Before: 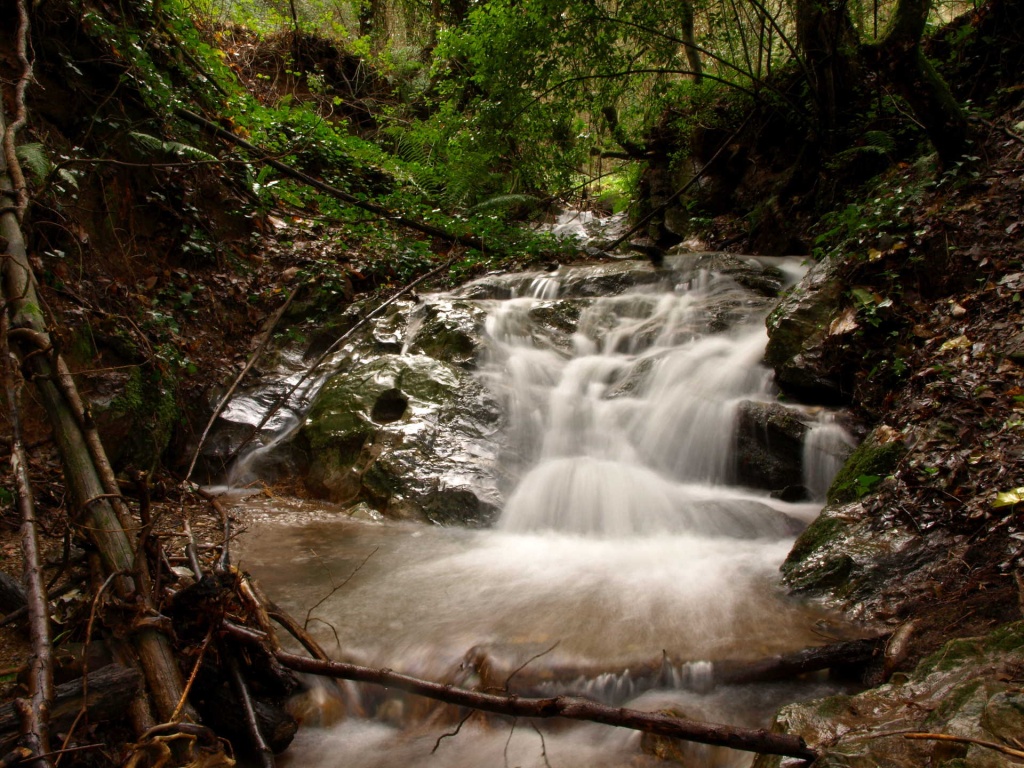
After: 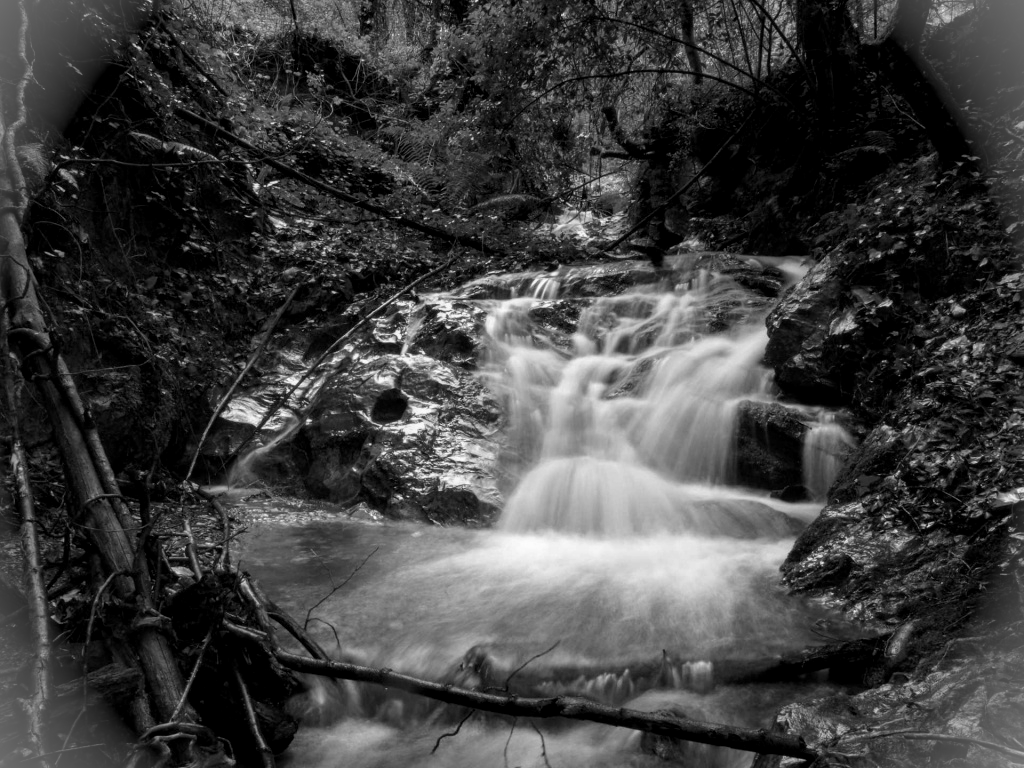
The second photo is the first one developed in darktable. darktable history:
white balance: emerald 1
vignetting: fall-off start 100%, brightness 0.3, saturation 0
local contrast: on, module defaults
color calibration: output gray [0.22, 0.42, 0.37, 0], gray › normalize channels true, illuminant same as pipeline (D50), adaptation XYZ, x 0.346, y 0.359, gamut compression 0
